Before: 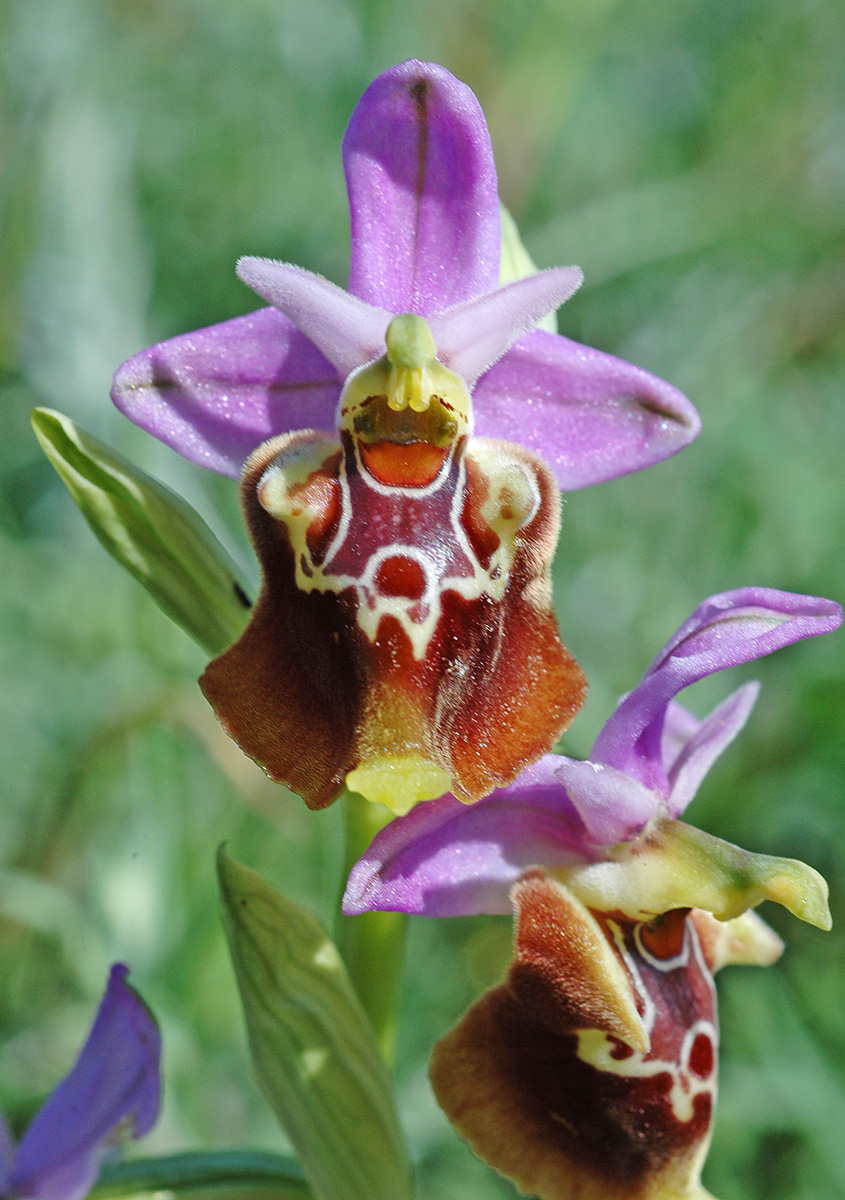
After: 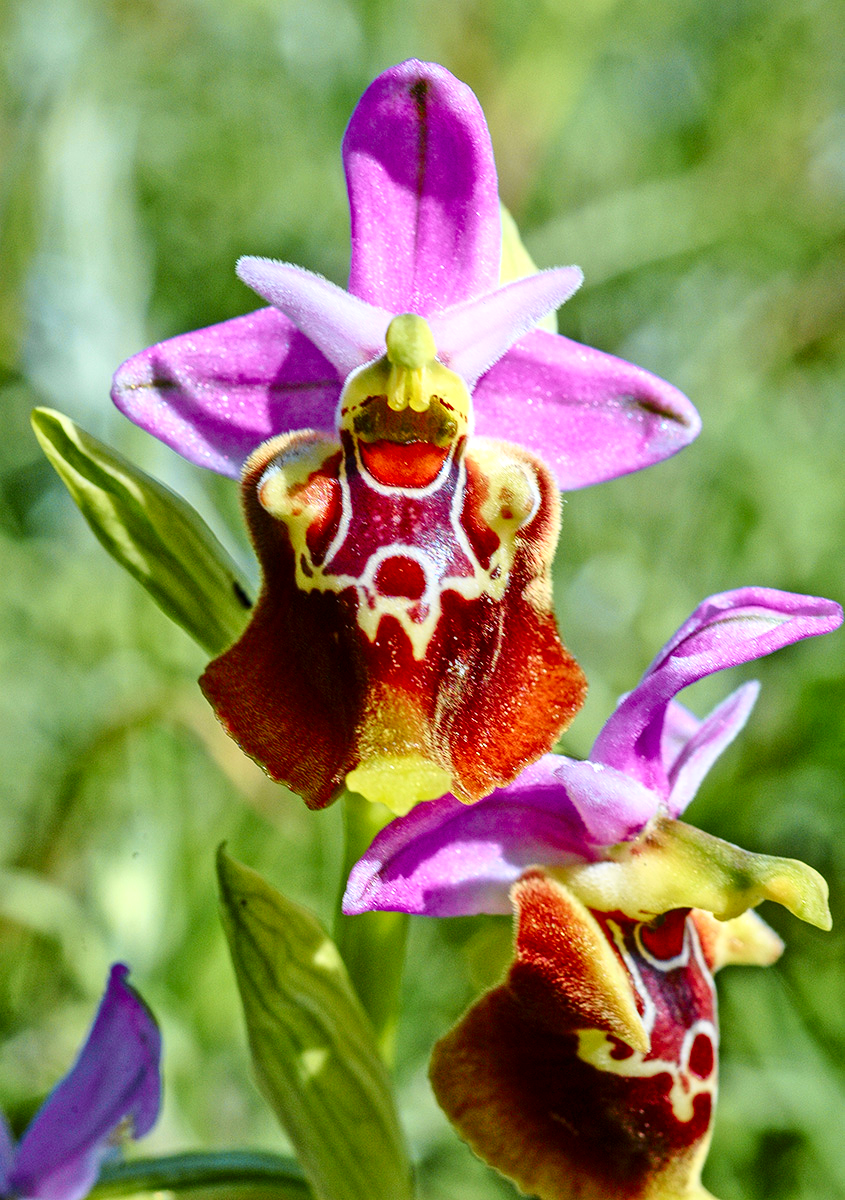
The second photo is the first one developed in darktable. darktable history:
tone curve: curves: ch0 [(0, 0) (0.074, 0.04) (0.157, 0.1) (0.472, 0.515) (0.635, 0.731) (0.768, 0.878) (0.899, 0.969) (1, 1)]; ch1 [(0, 0) (0.08, 0.08) (0.3, 0.3) (0.5, 0.5) (0.539, 0.558) (0.586, 0.658) (0.69, 0.787) (0.92, 0.92) (1, 1)]; ch2 [(0, 0) (0.08, 0.08) (0.3, 0.3) (0.5, 0.5) (0.543, 0.597) (0.597, 0.679) (0.92, 0.92) (1, 1)], color space Lab, independent channels, preserve colors none
local contrast: on, module defaults
